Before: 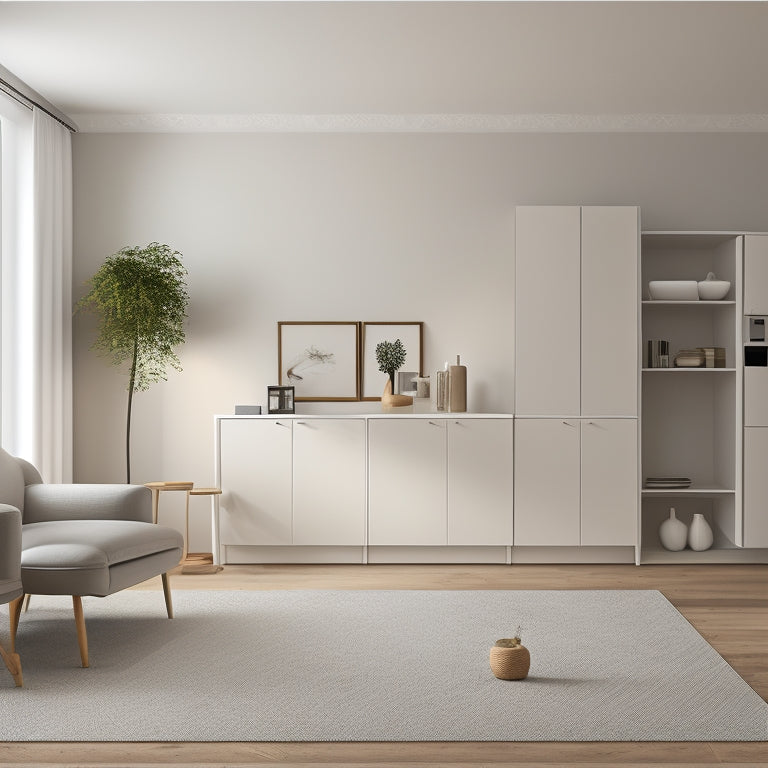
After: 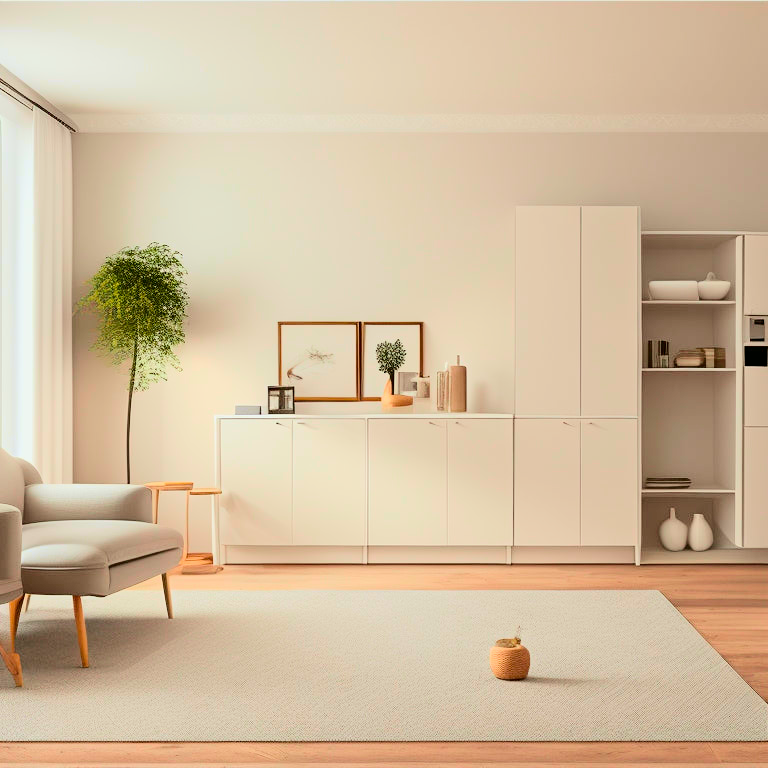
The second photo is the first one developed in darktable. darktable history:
color balance rgb: power › luminance -3.633%, power › chroma 0.557%, power › hue 40.25°, global offset › luminance -0.399%, linear chroma grading › global chroma 8.974%, perceptual saturation grading › global saturation 31.213%, global vibrance 2.873%
exposure: exposure 0.373 EV, compensate exposure bias true, compensate highlight preservation false
contrast brightness saturation: contrast 0.029, brightness 0.069, saturation 0.123
tone curve: curves: ch0 [(0, 0) (0.128, 0.068) (0.292, 0.274) (0.453, 0.507) (0.653, 0.717) (0.785, 0.817) (0.995, 0.917)]; ch1 [(0, 0) (0.384, 0.365) (0.463, 0.447) (0.486, 0.474) (0.503, 0.497) (0.52, 0.525) (0.559, 0.591) (0.583, 0.623) (0.672, 0.699) (0.766, 0.773) (1, 1)]; ch2 [(0, 0) (0.374, 0.344) (0.446, 0.443) (0.501, 0.5) (0.527, 0.549) (0.565, 0.582) (0.624, 0.632) (1, 1)], color space Lab, independent channels, preserve colors none
